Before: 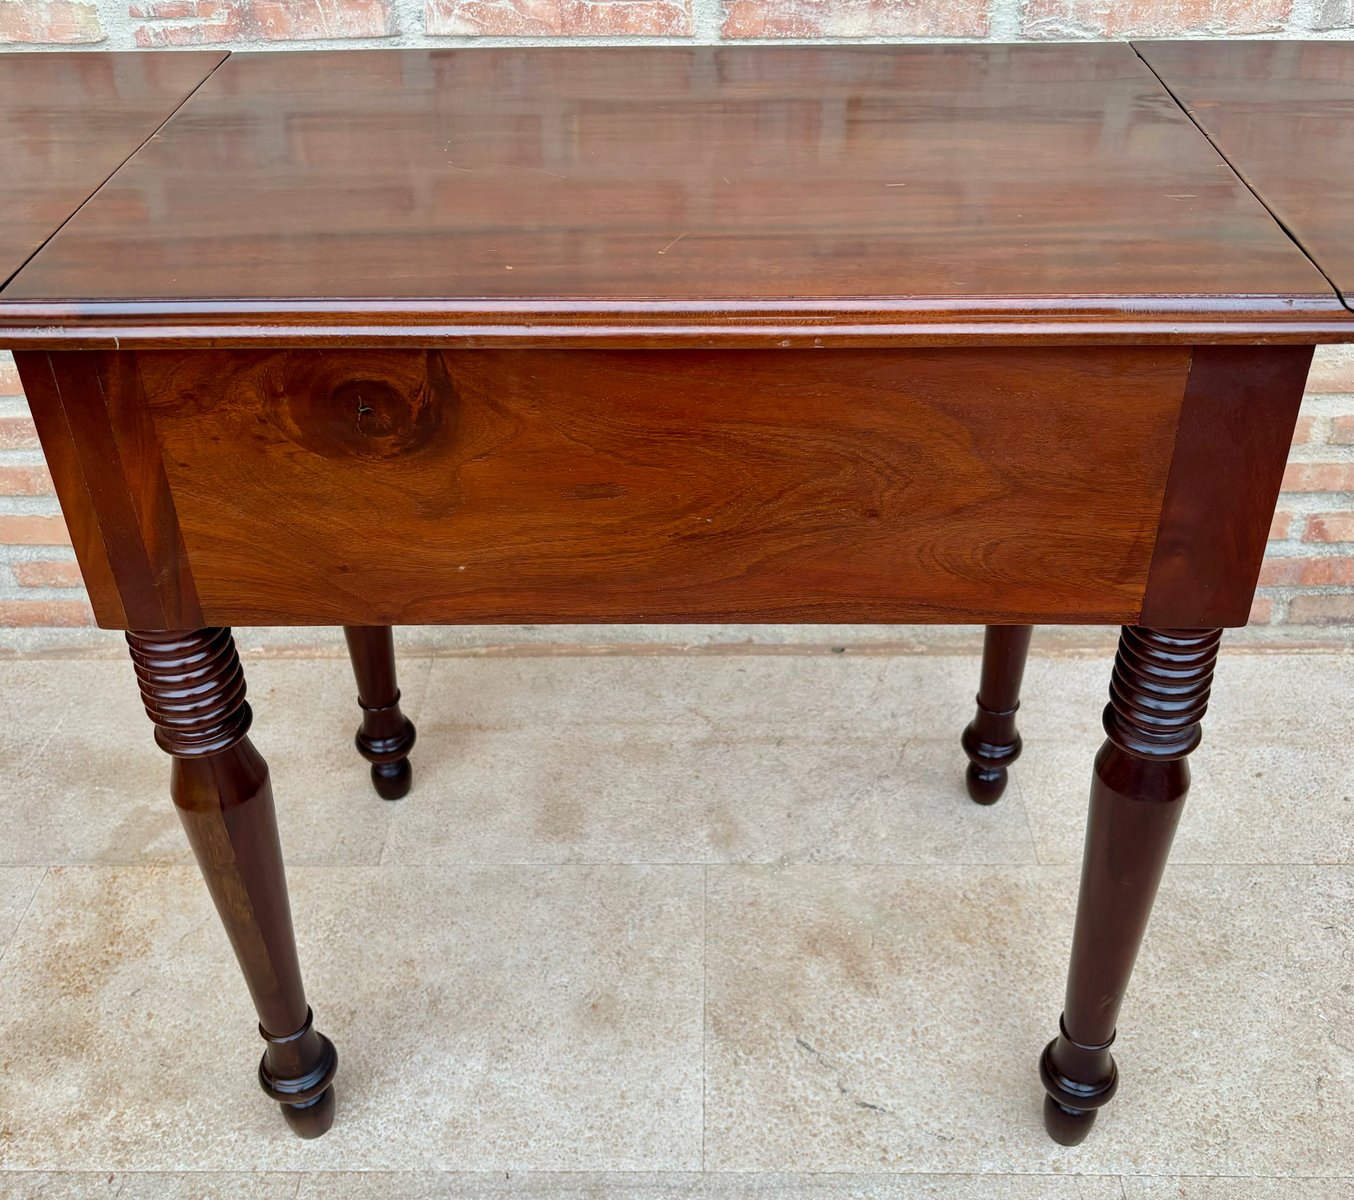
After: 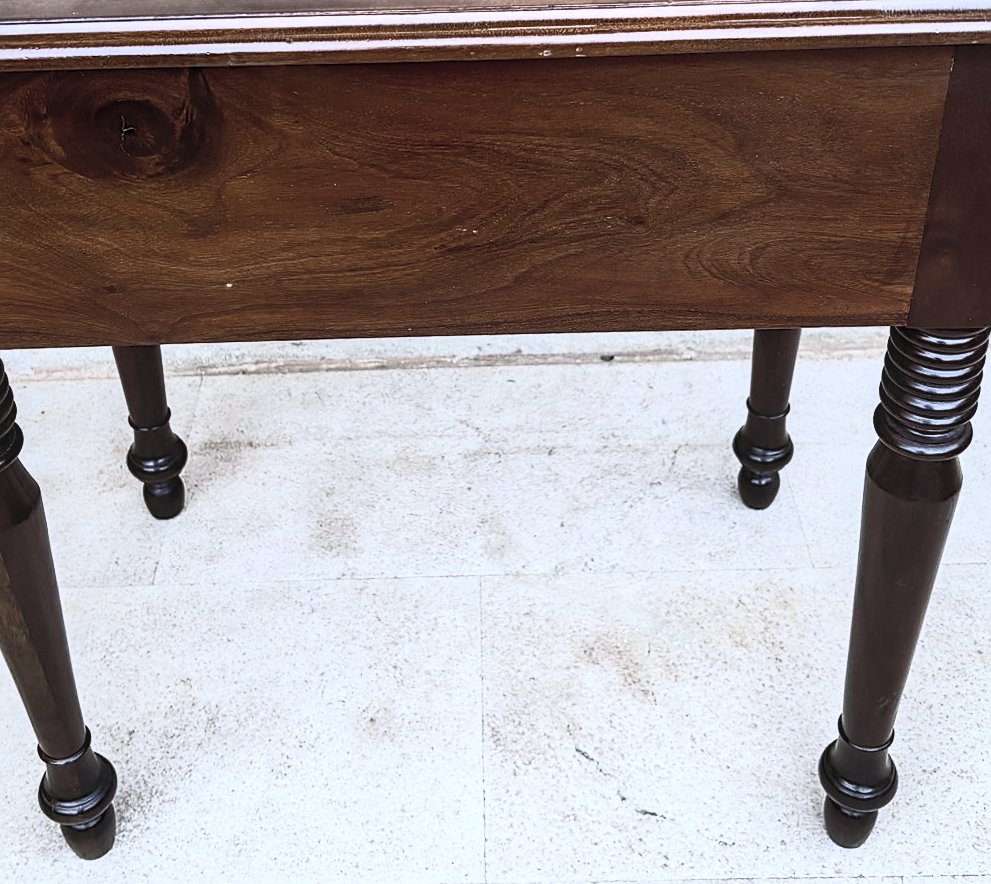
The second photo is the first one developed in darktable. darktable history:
rotate and perspective: rotation -1.42°, crop left 0.016, crop right 0.984, crop top 0.035, crop bottom 0.965
sharpen: on, module defaults
tone equalizer: -8 EV -0.75 EV, -7 EV -0.7 EV, -6 EV -0.6 EV, -5 EV -0.4 EV, -3 EV 0.4 EV, -2 EV 0.6 EV, -1 EV 0.7 EV, +0 EV 0.75 EV, edges refinement/feathering 500, mask exposure compensation -1.57 EV, preserve details no
exposure: black level correction 0, exposure -0.766 EV, compensate highlight preservation false
contrast brightness saturation: contrast 0.57, brightness 0.57, saturation -0.34
crop: left 16.871%, top 22.857%, right 9.116%
local contrast: highlights 55%, shadows 52%, detail 130%, midtone range 0.452
white balance: red 0.948, green 1.02, blue 1.176
